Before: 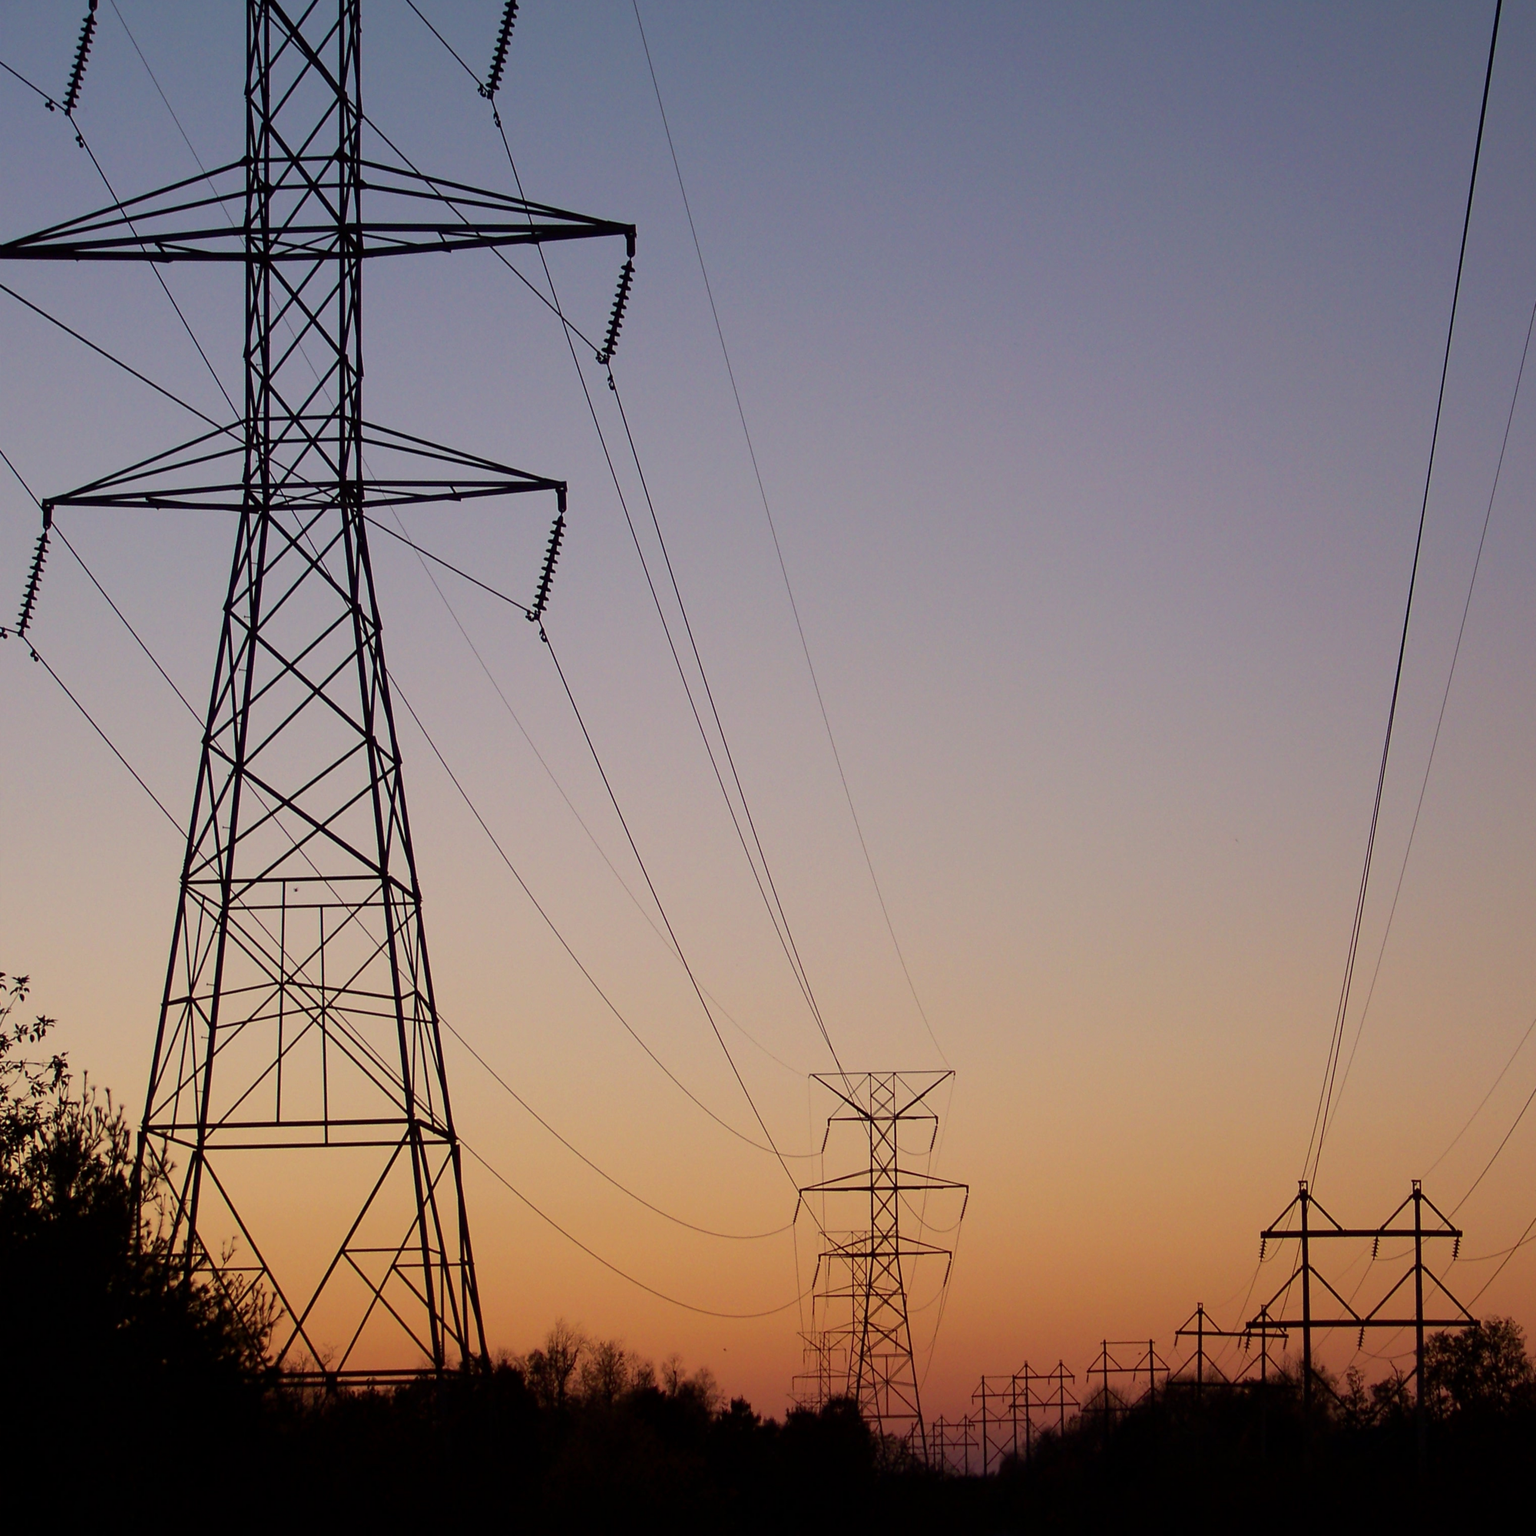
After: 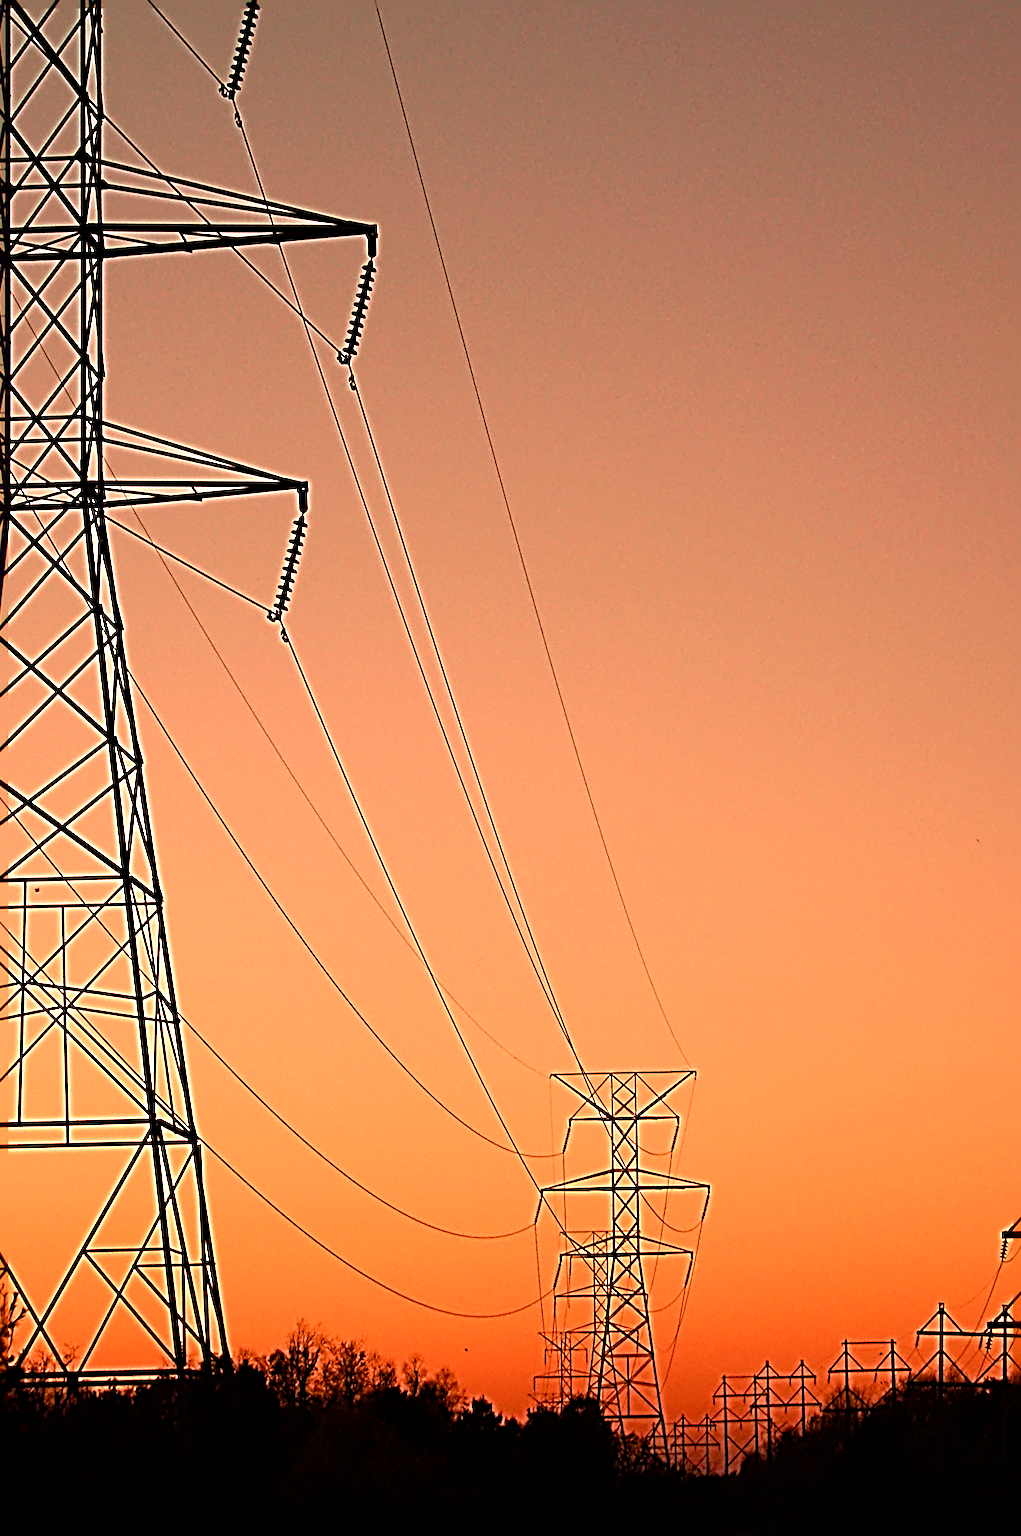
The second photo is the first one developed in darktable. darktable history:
crop: left 16.899%, right 16.556%
sharpen: radius 4.001, amount 2
white balance: red 1.467, blue 0.684
color balance rgb: perceptual saturation grading › global saturation 20%, perceptual saturation grading › highlights -25%, perceptual saturation grading › shadows 25%
